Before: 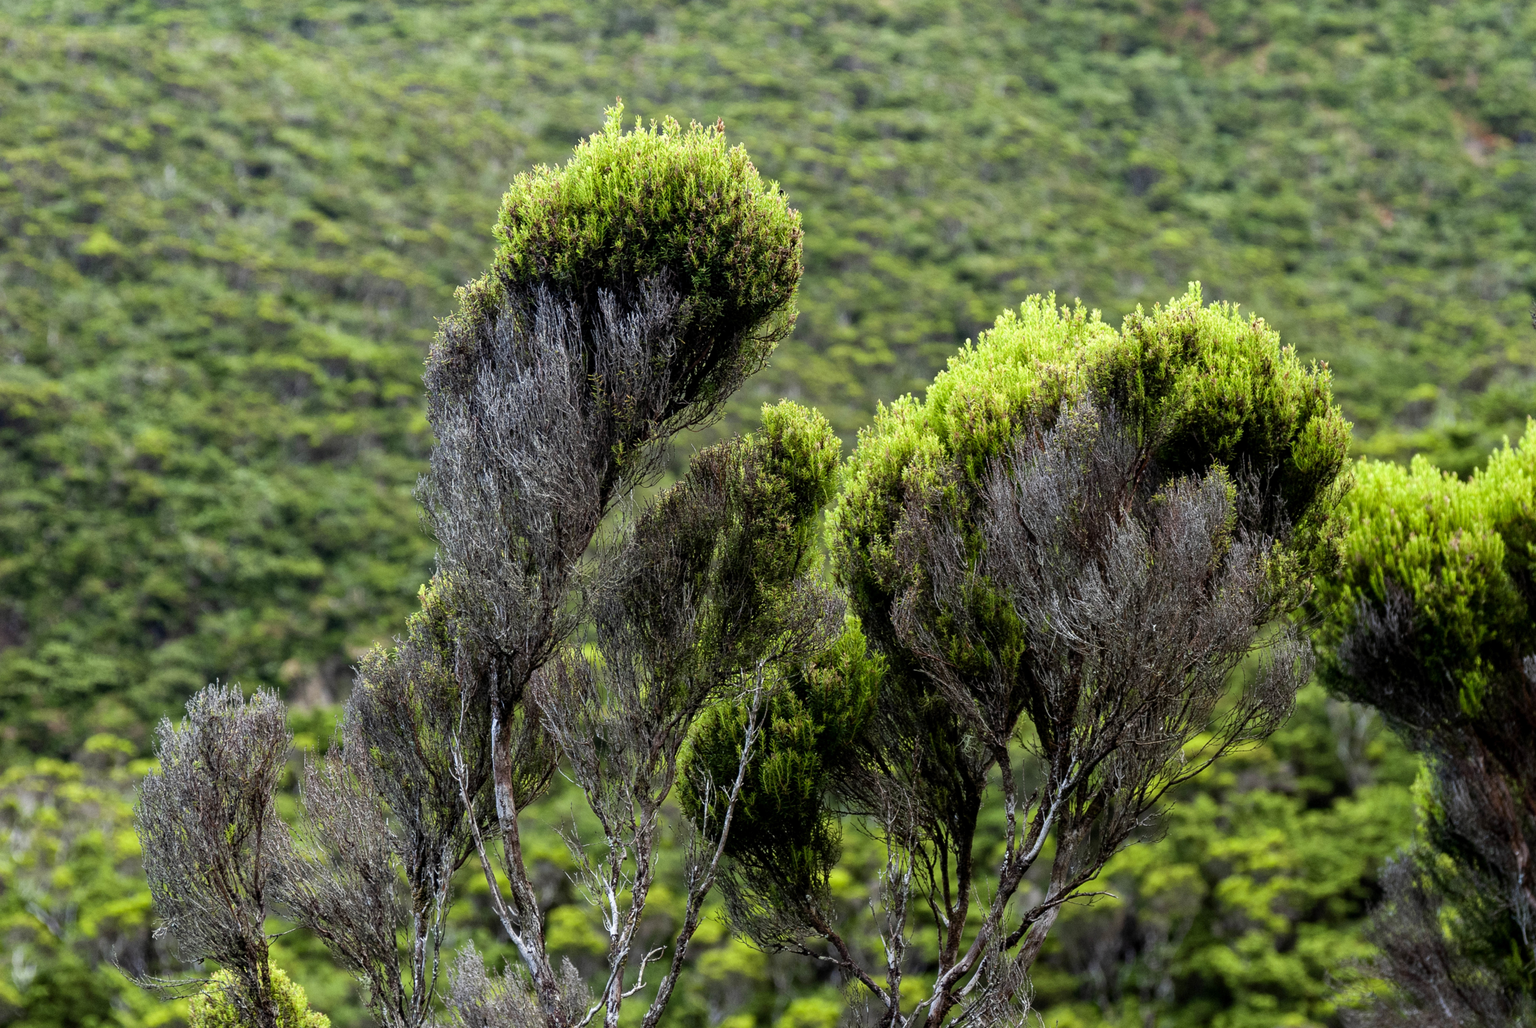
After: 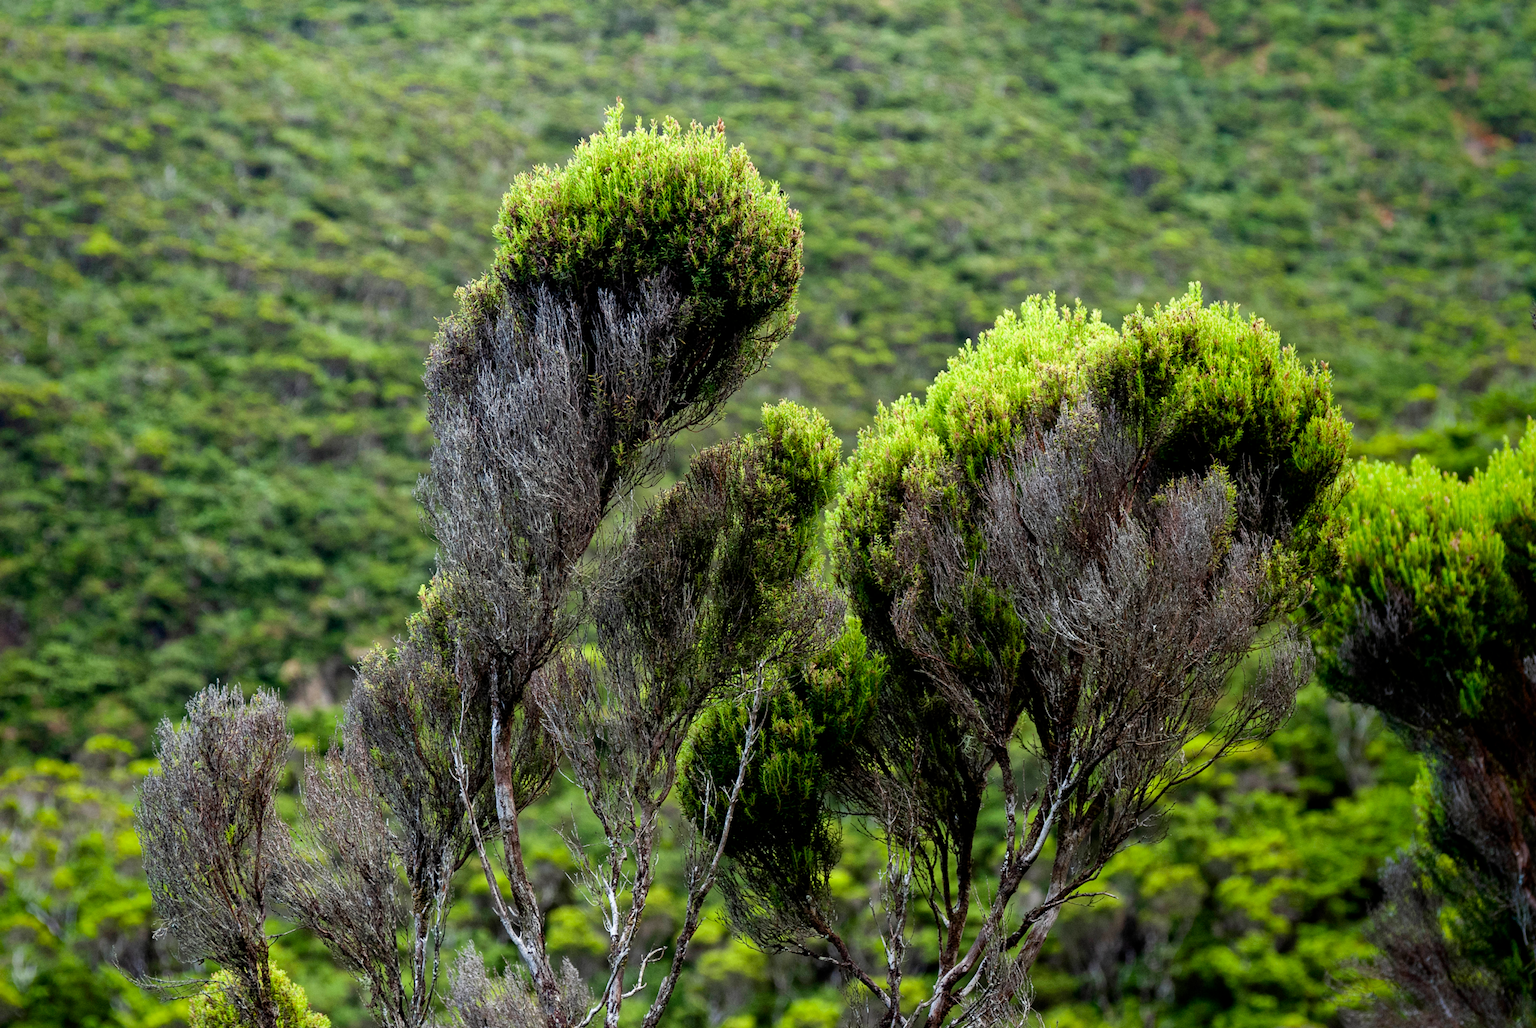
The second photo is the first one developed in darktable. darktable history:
vignetting: fall-off start 72.72%, fall-off radius 108.29%, saturation 0.381, center (-0.075, 0.065), width/height ratio 0.735
